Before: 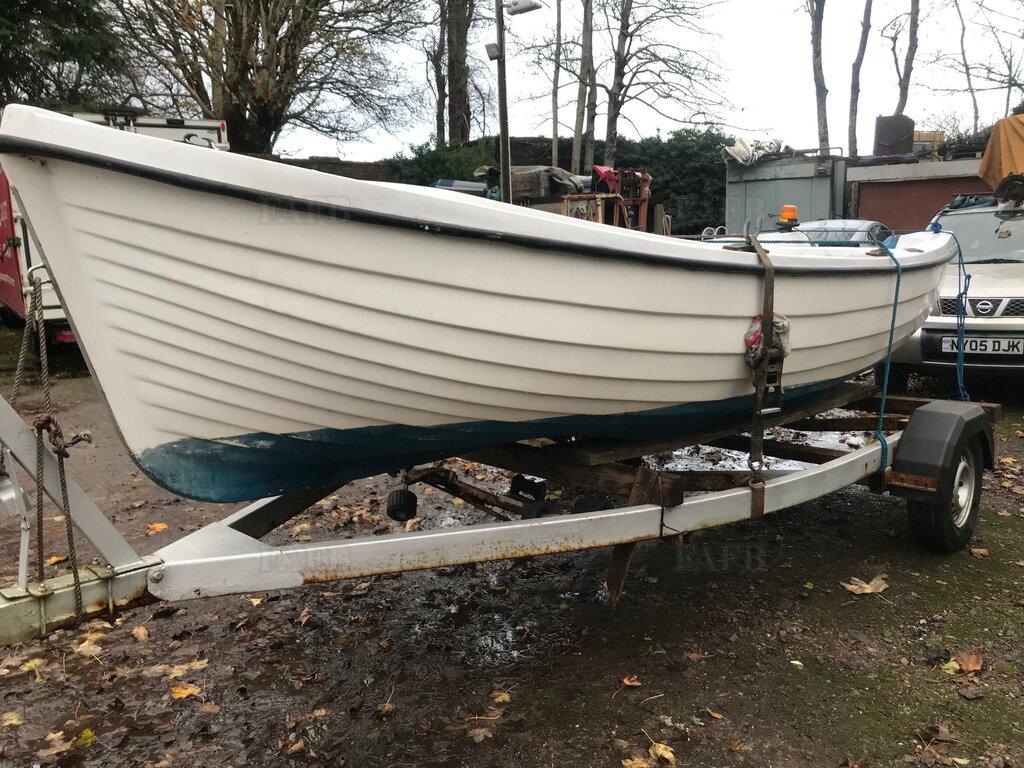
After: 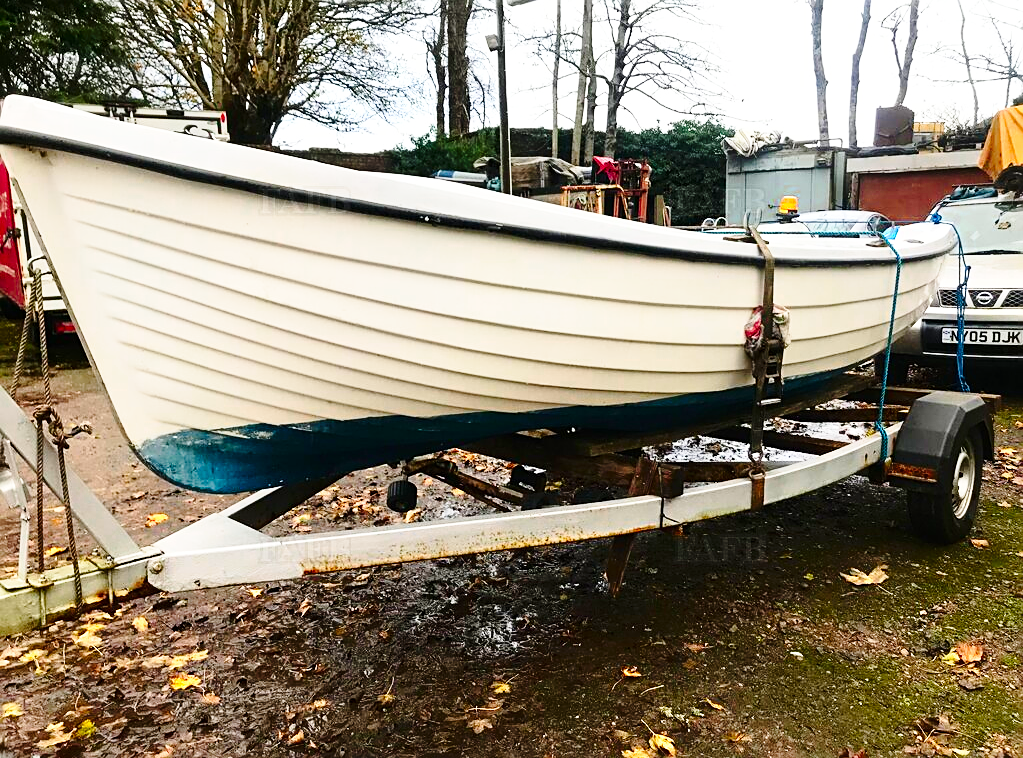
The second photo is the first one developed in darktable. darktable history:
sharpen: on, module defaults
crop: top 1.269%, right 0.016%
tone equalizer: edges refinement/feathering 500, mask exposure compensation -1.57 EV, preserve details no
shadows and highlights: shadows -28.74, highlights 30.06, highlights color adjustment 49.53%
color zones: curves: ch0 [(0.002, 0.589) (0.107, 0.484) (0.146, 0.249) (0.217, 0.352) (0.309, 0.525) (0.39, 0.404) (0.455, 0.169) (0.597, 0.055) (0.724, 0.212) (0.775, 0.691) (0.869, 0.571) (1, 0.587)]; ch1 [(0, 0) (0.143, 0) (0.286, 0) (0.429, 0) (0.571, 0) (0.714, 0) (0.857, 0)], mix -137.46%
contrast brightness saturation: contrast 0.084, saturation 0.205
base curve: curves: ch0 [(0, 0) (0.028, 0.03) (0.121, 0.232) (0.46, 0.748) (0.859, 0.968) (1, 1)], preserve colors none
